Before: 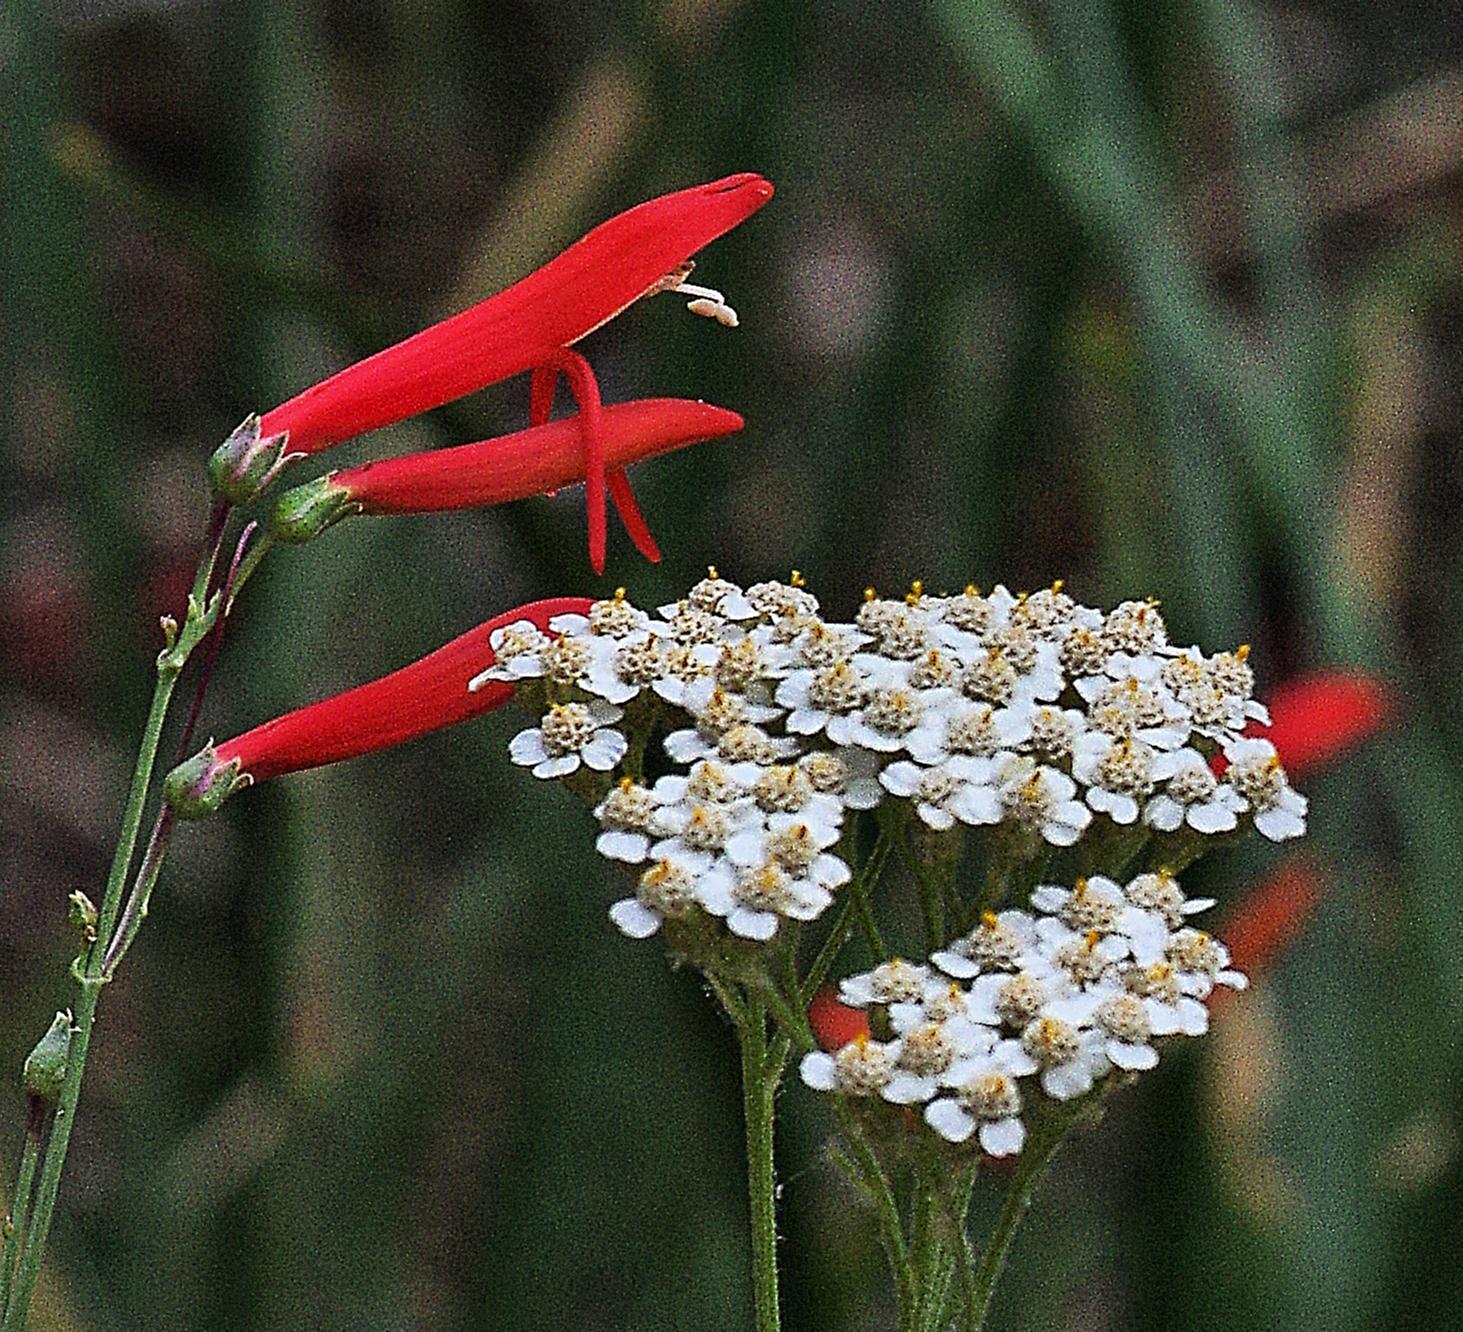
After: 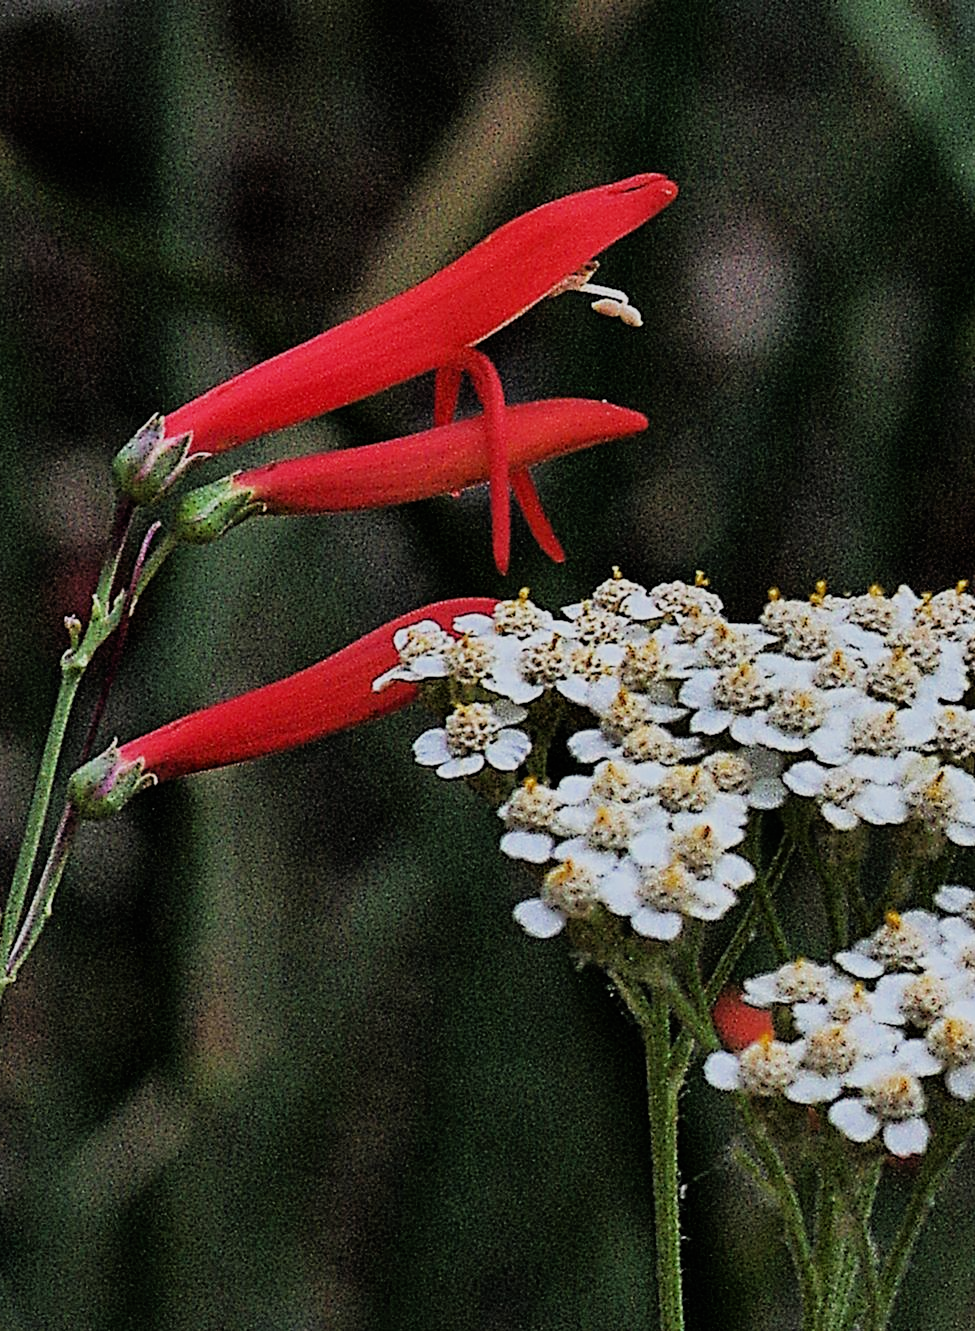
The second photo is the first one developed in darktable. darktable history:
crop and rotate: left 6.617%, right 26.717%
filmic rgb: black relative exposure -7.92 EV, white relative exposure 4.13 EV, threshold 3 EV, hardness 4.02, latitude 51.22%, contrast 1.013, shadows ↔ highlights balance 5.35%, color science v5 (2021), contrast in shadows safe, contrast in highlights safe, enable highlight reconstruction true
